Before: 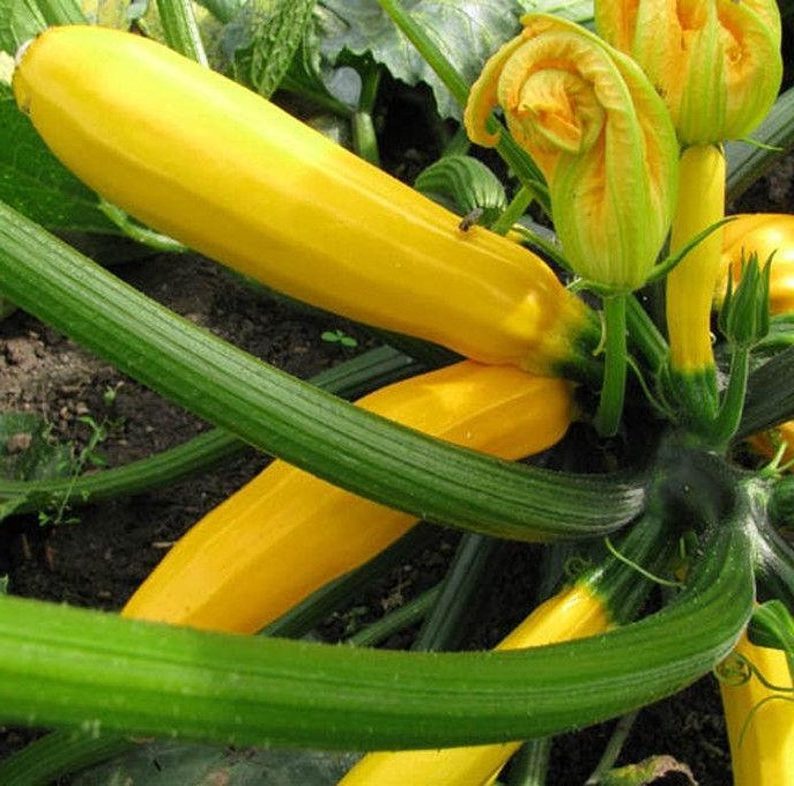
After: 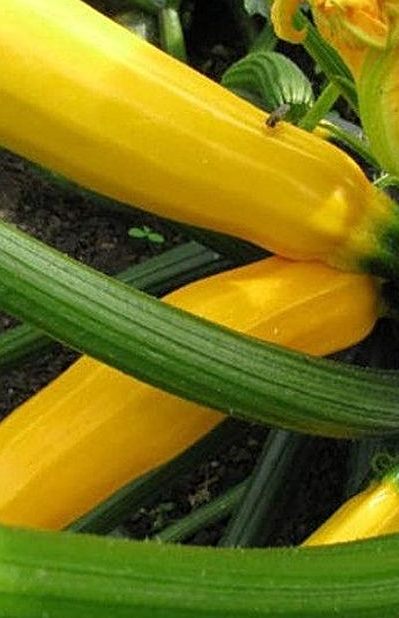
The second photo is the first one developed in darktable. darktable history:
crop and rotate: angle 0.017°, left 24.325%, top 13.232%, right 25.4%, bottom 8.076%
sharpen: amount 0.204
